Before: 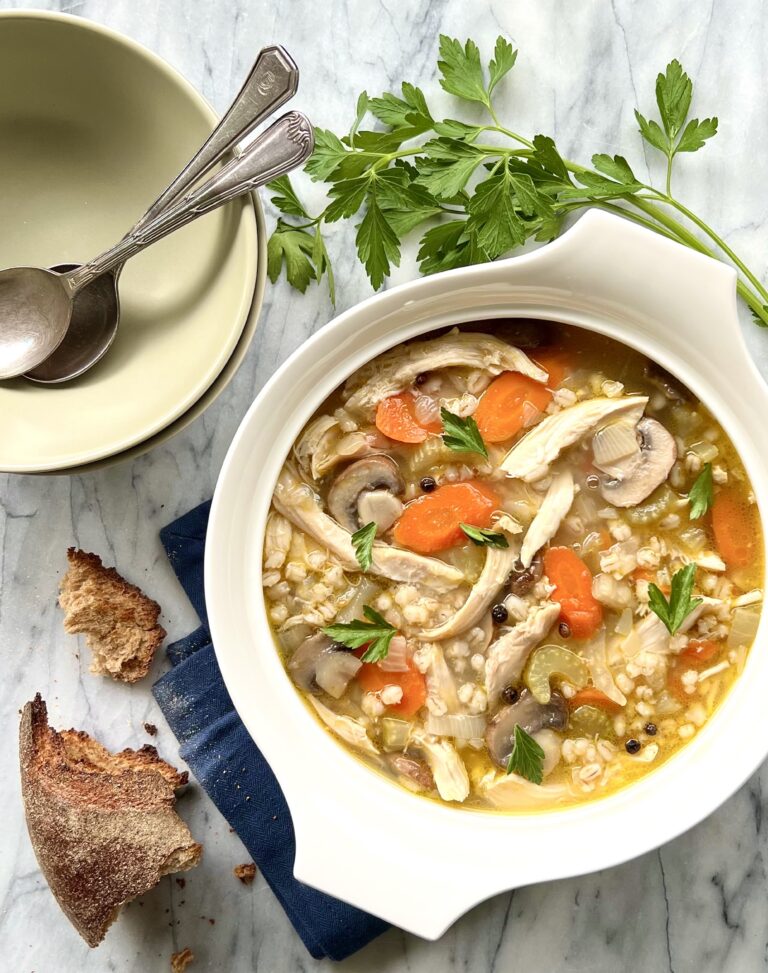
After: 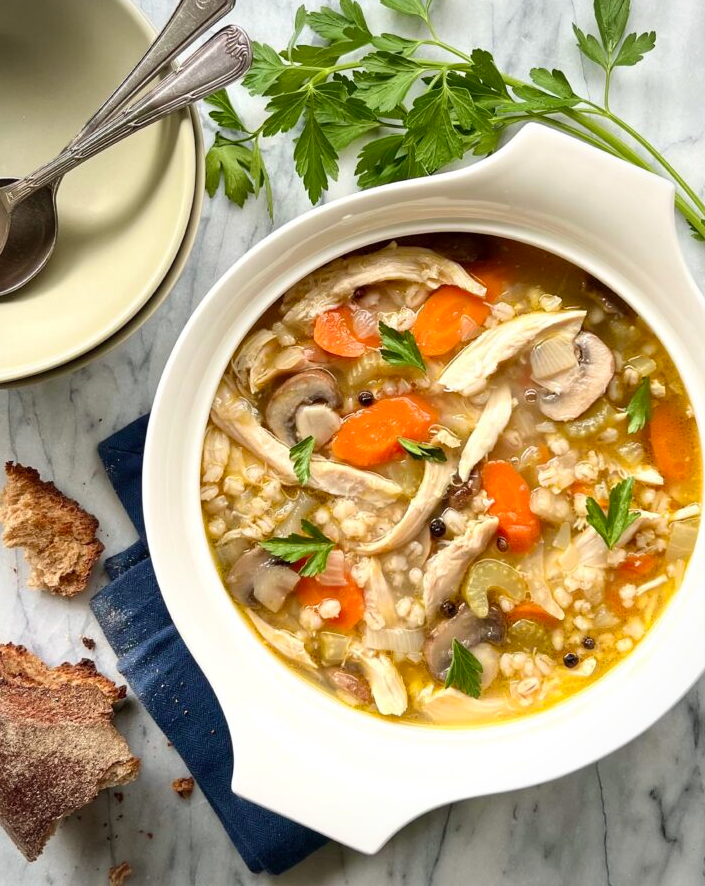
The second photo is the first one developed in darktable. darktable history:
vignetting: fall-off radius 82.83%, brightness -0.276, unbound false
crop and rotate: left 8.171%, top 8.856%
